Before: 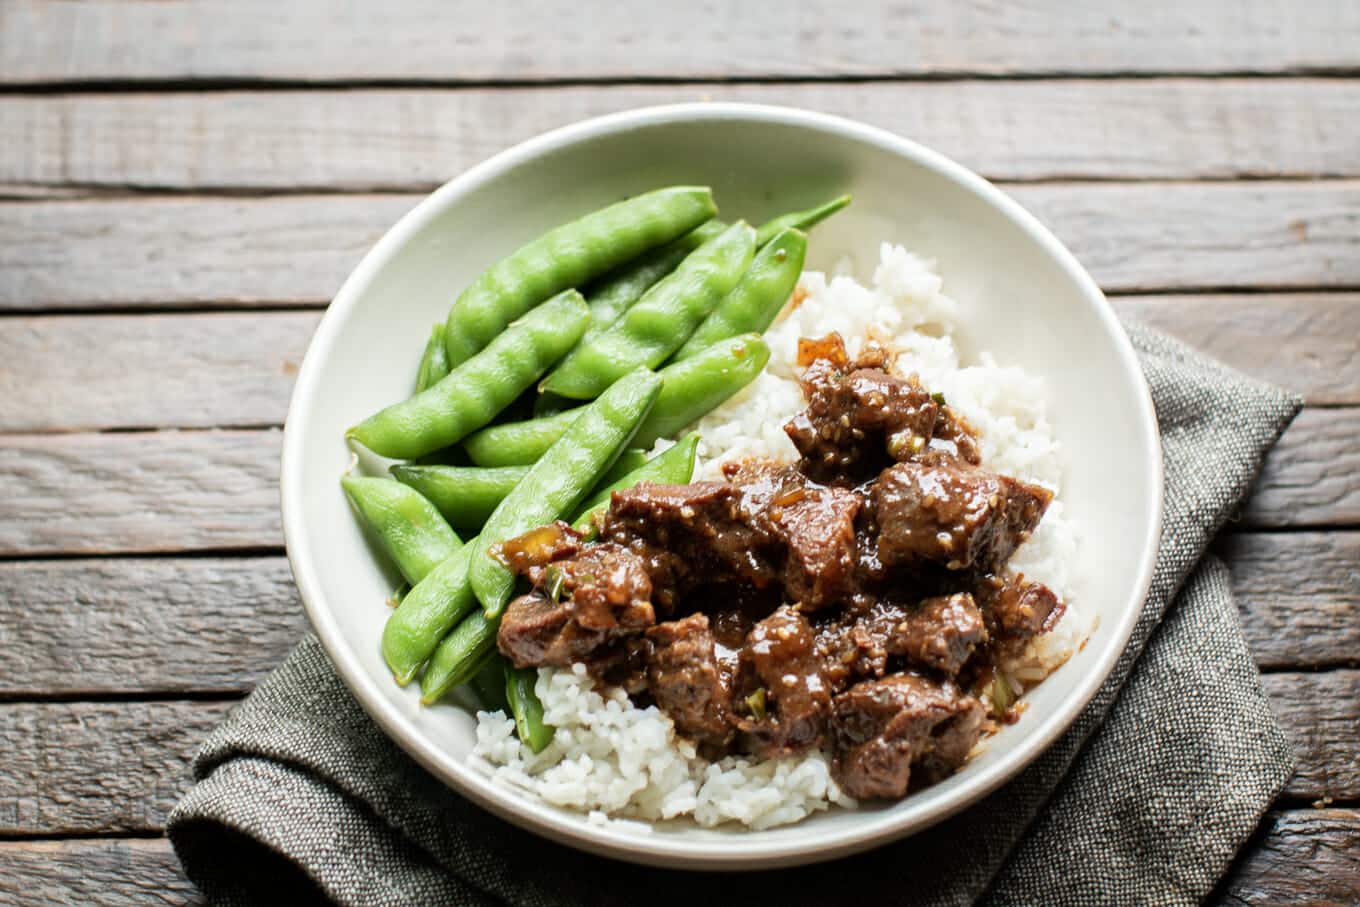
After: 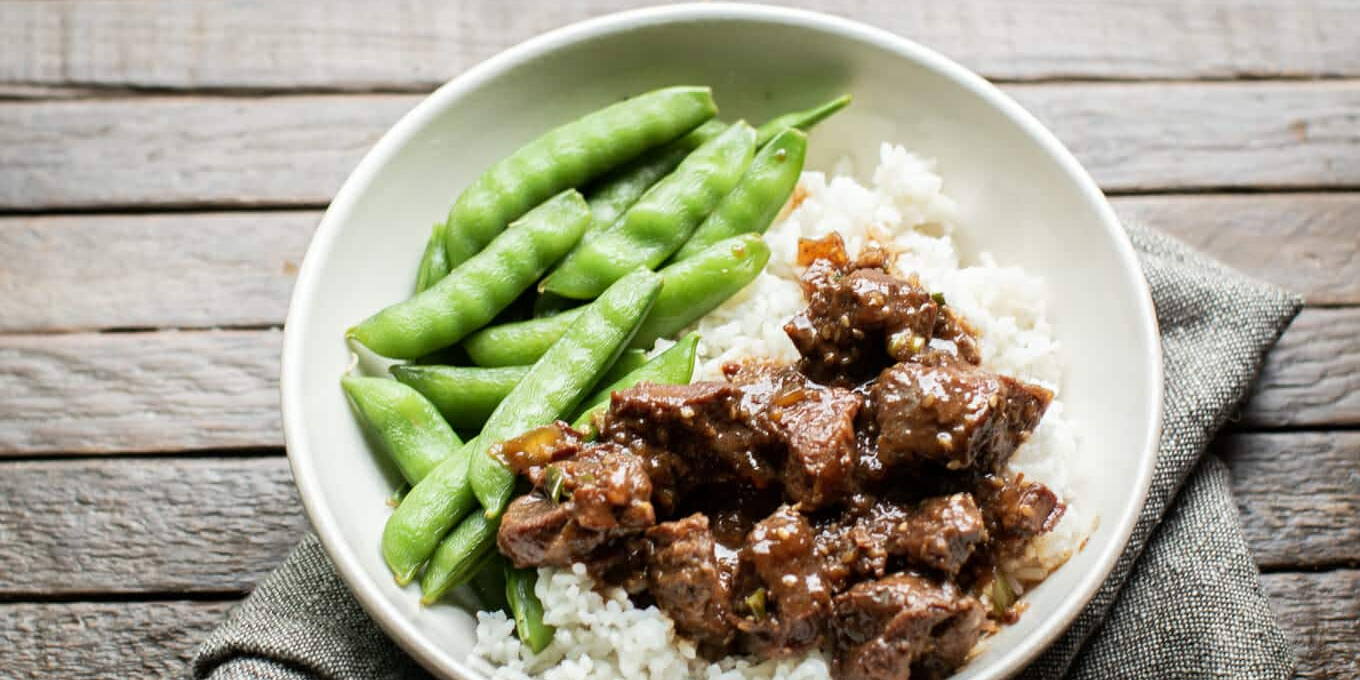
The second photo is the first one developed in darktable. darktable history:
crop: top 11.054%, bottom 13.889%
